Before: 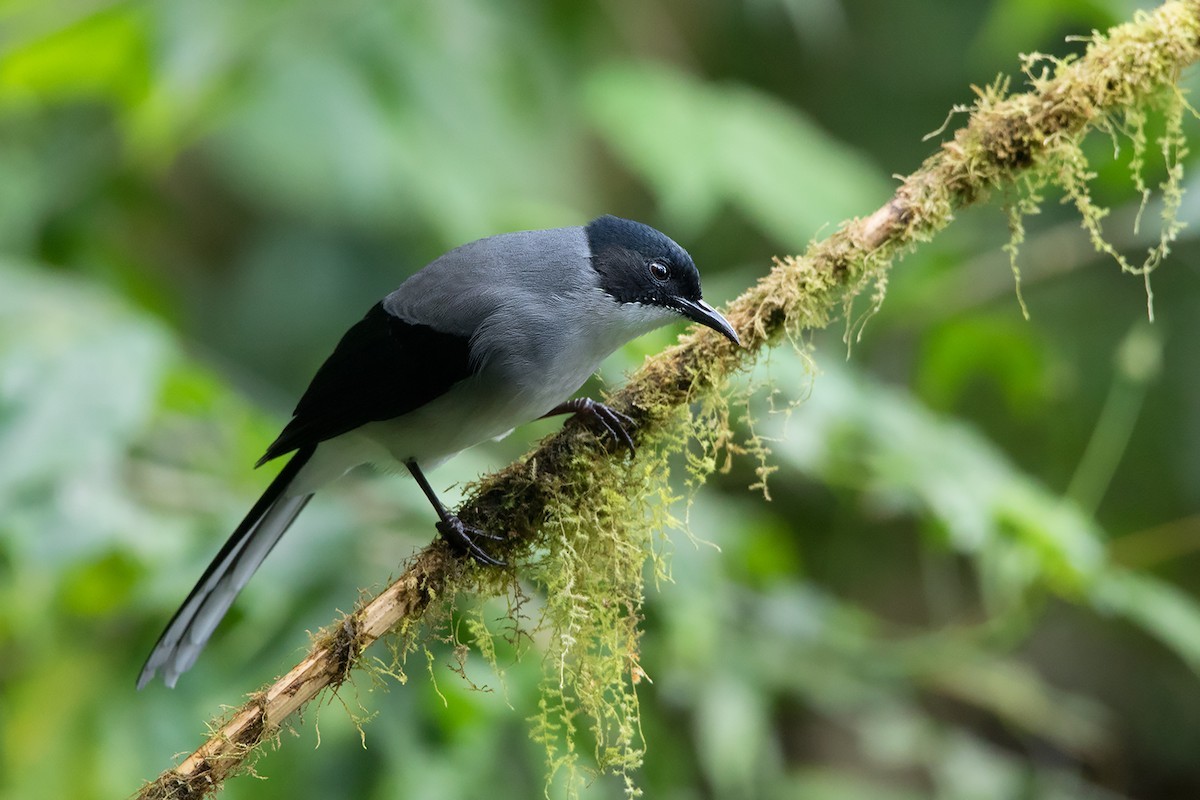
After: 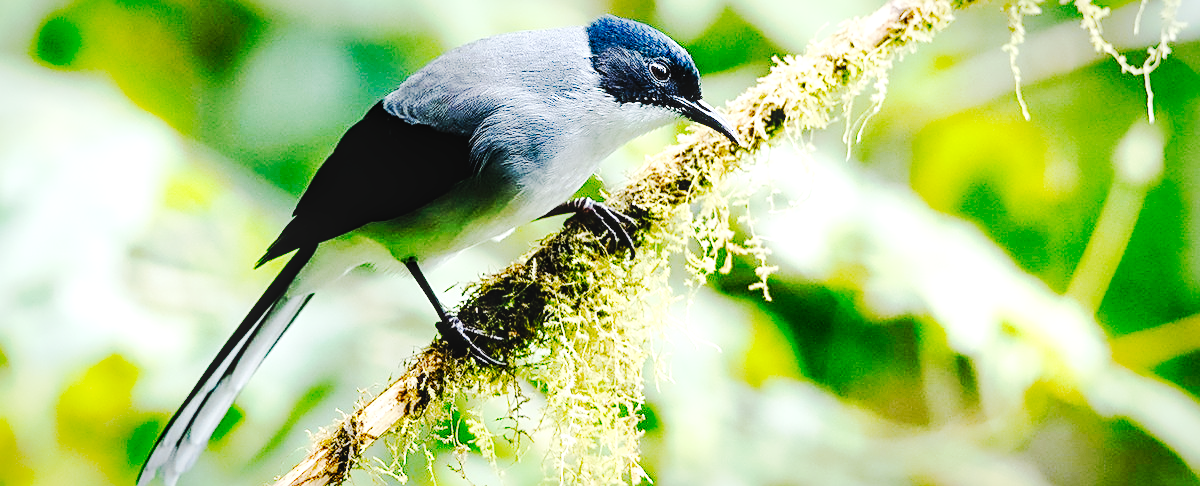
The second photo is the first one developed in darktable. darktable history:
sharpen: on, module defaults
local contrast: on, module defaults
exposure: black level correction 0, exposure 1.097 EV, compensate highlight preservation false
crop and rotate: top 25.115%, bottom 14.023%
tone curve: curves: ch0 [(0, 0) (0.086, 0.006) (0.148, 0.021) (0.245, 0.105) (0.374, 0.401) (0.444, 0.631) (0.778, 0.915) (1, 1)], preserve colors none
vignetting: brightness -0.237, saturation 0.14, automatic ratio true
